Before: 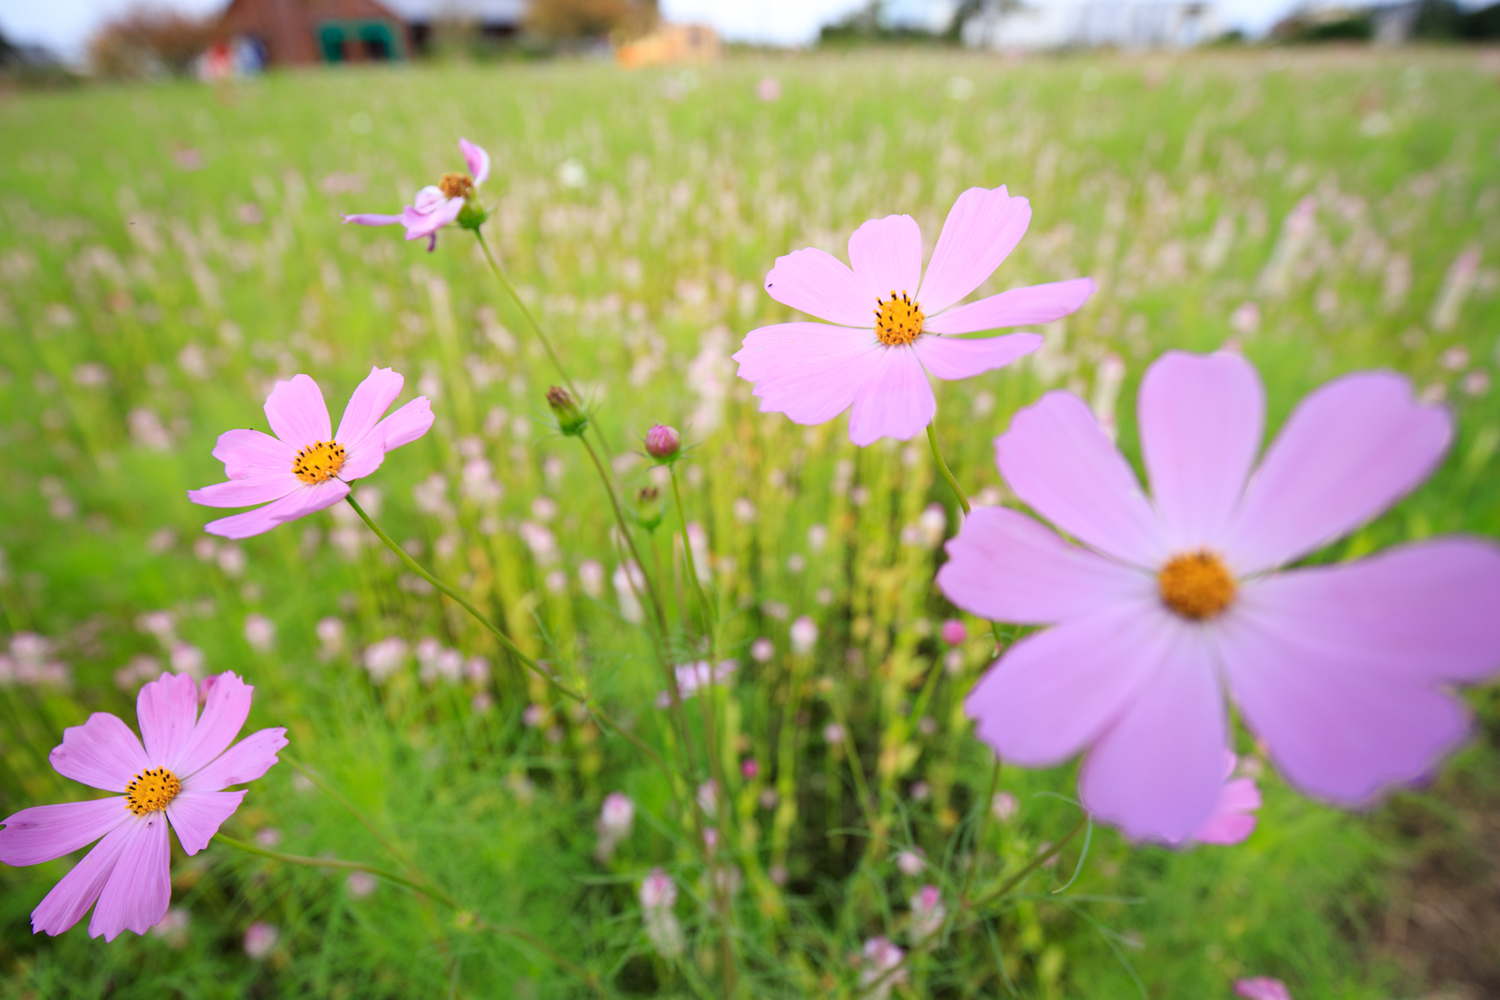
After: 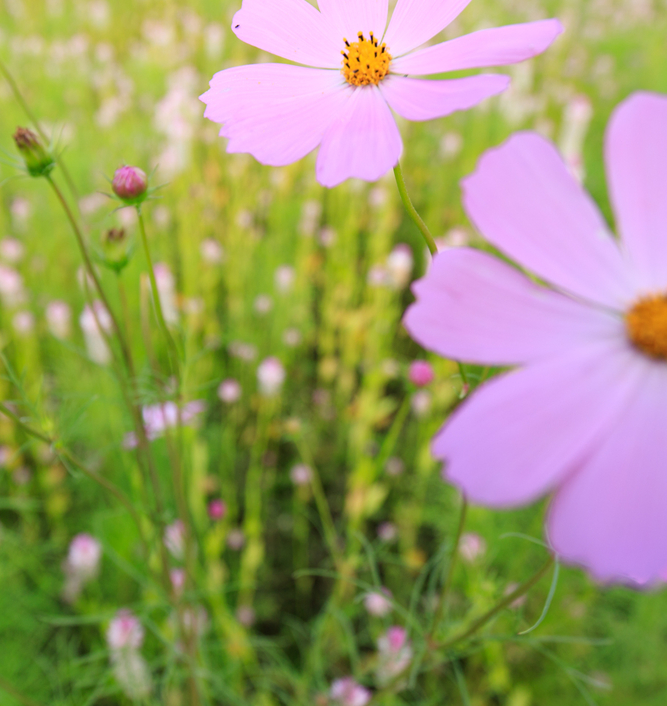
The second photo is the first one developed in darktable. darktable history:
crop: left 35.595%, top 25.943%, right 19.878%, bottom 3.423%
exposure: black level correction 0, exposure 0 EV, compensate exposure bias true, compensate highlight preservation false
